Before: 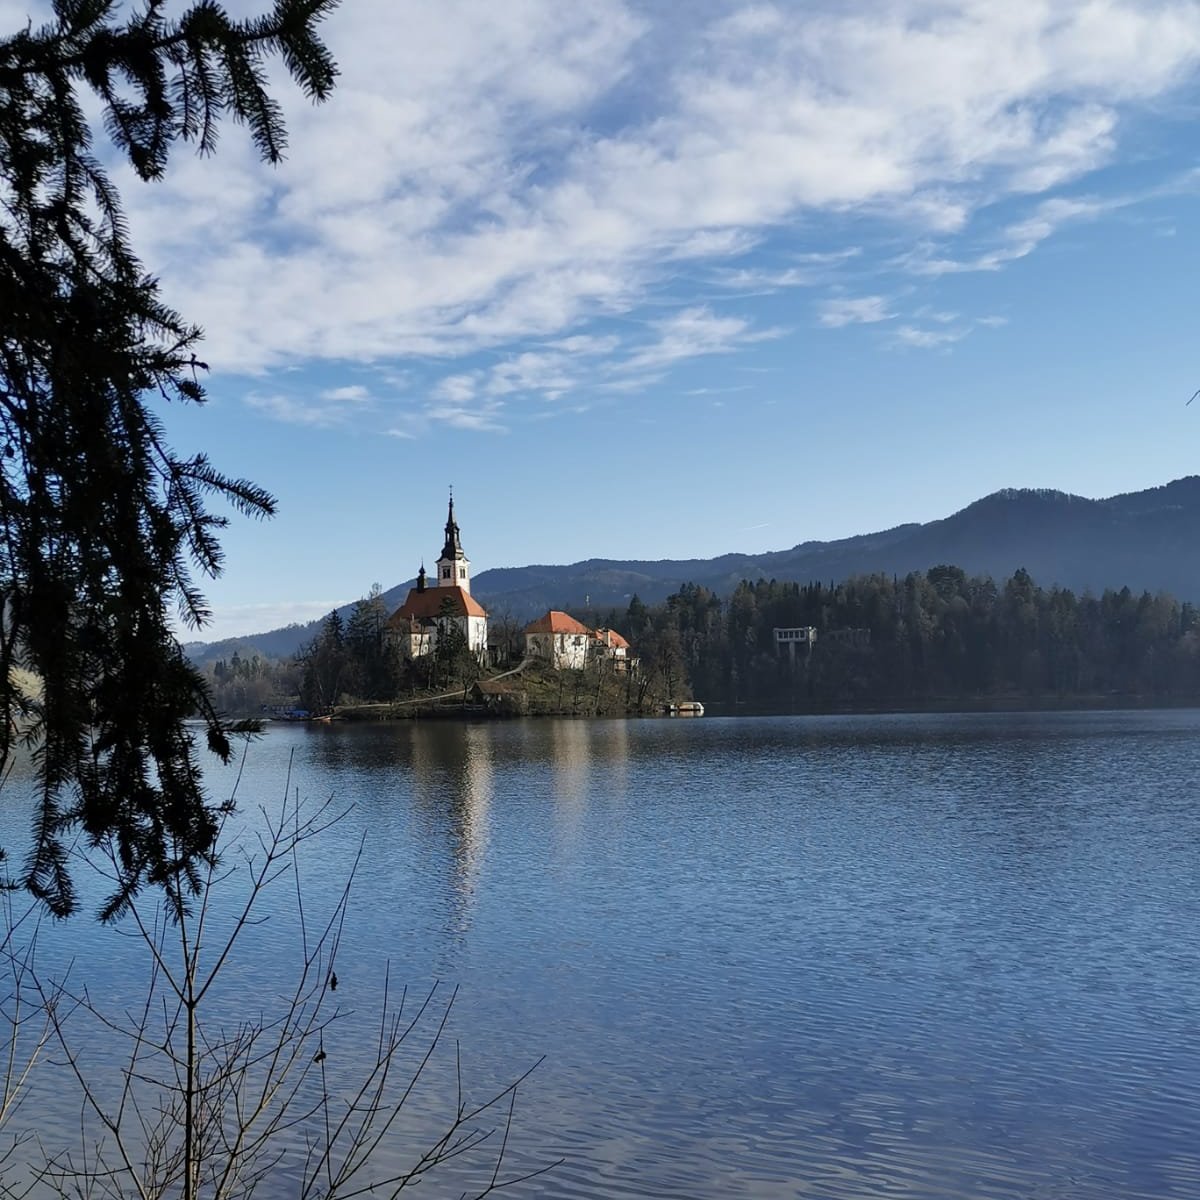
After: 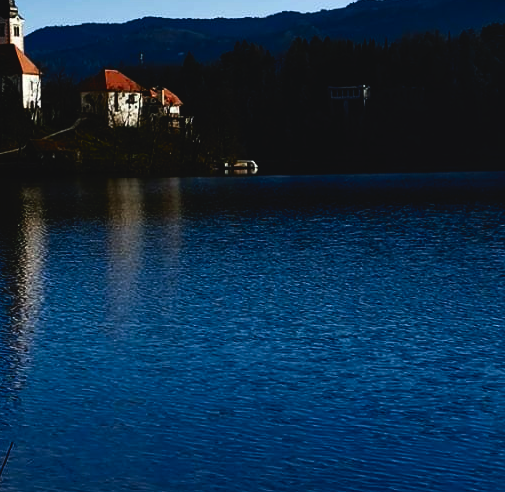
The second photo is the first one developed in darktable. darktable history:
base curve: curves: ch0 [(0, 0.02) (0.083, 0.036) (1, 1)], preserve colors none
contrast brightness saturation: contrast 0.22, brightness -0.19, saturation 0.24
crop: left 37.221%, top 45.169%, right 20.63%, bottom 13.777%
